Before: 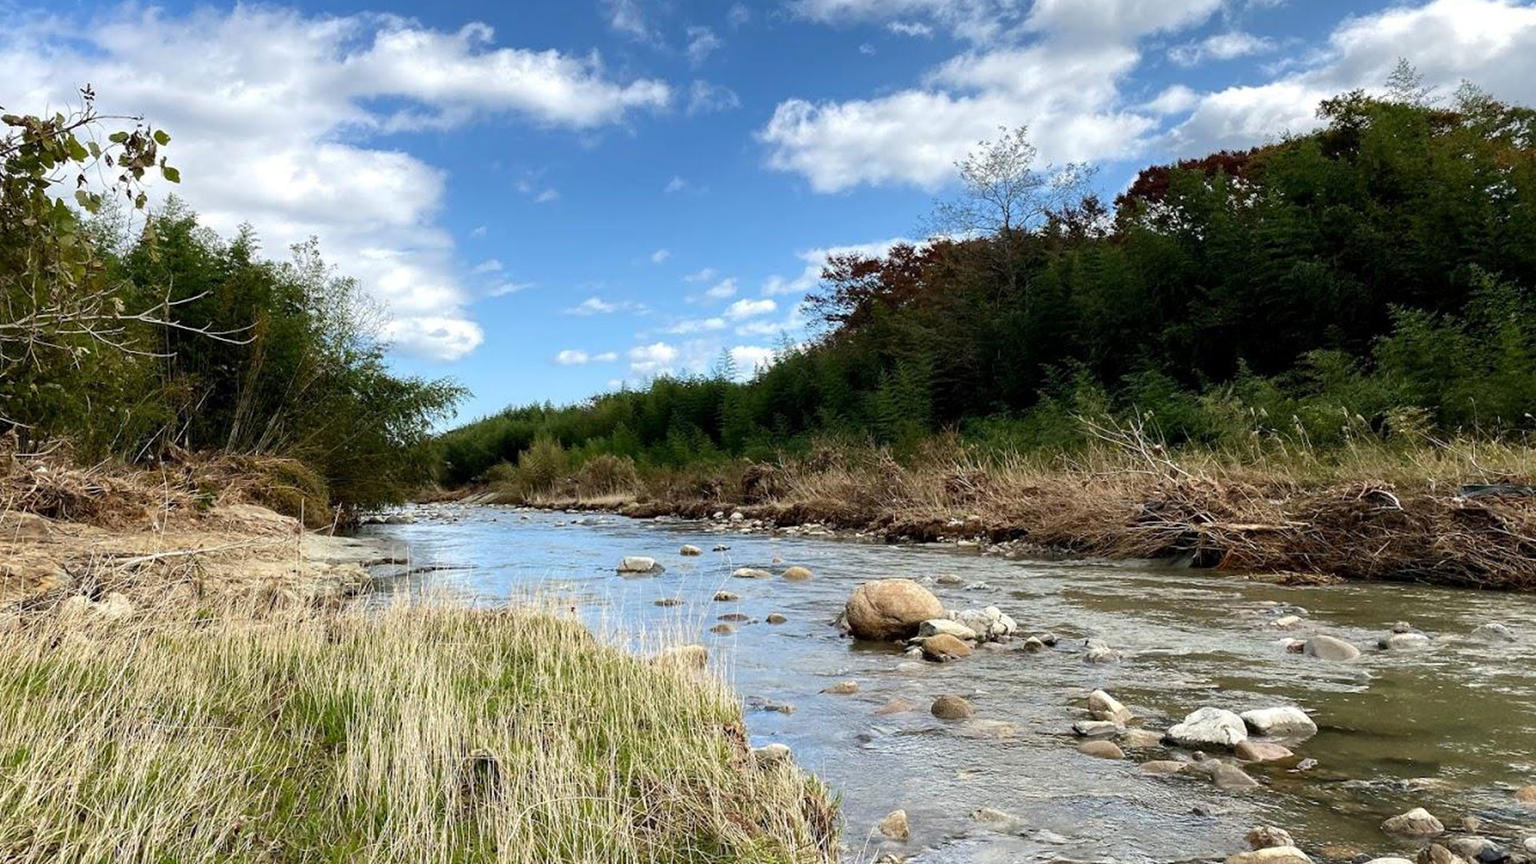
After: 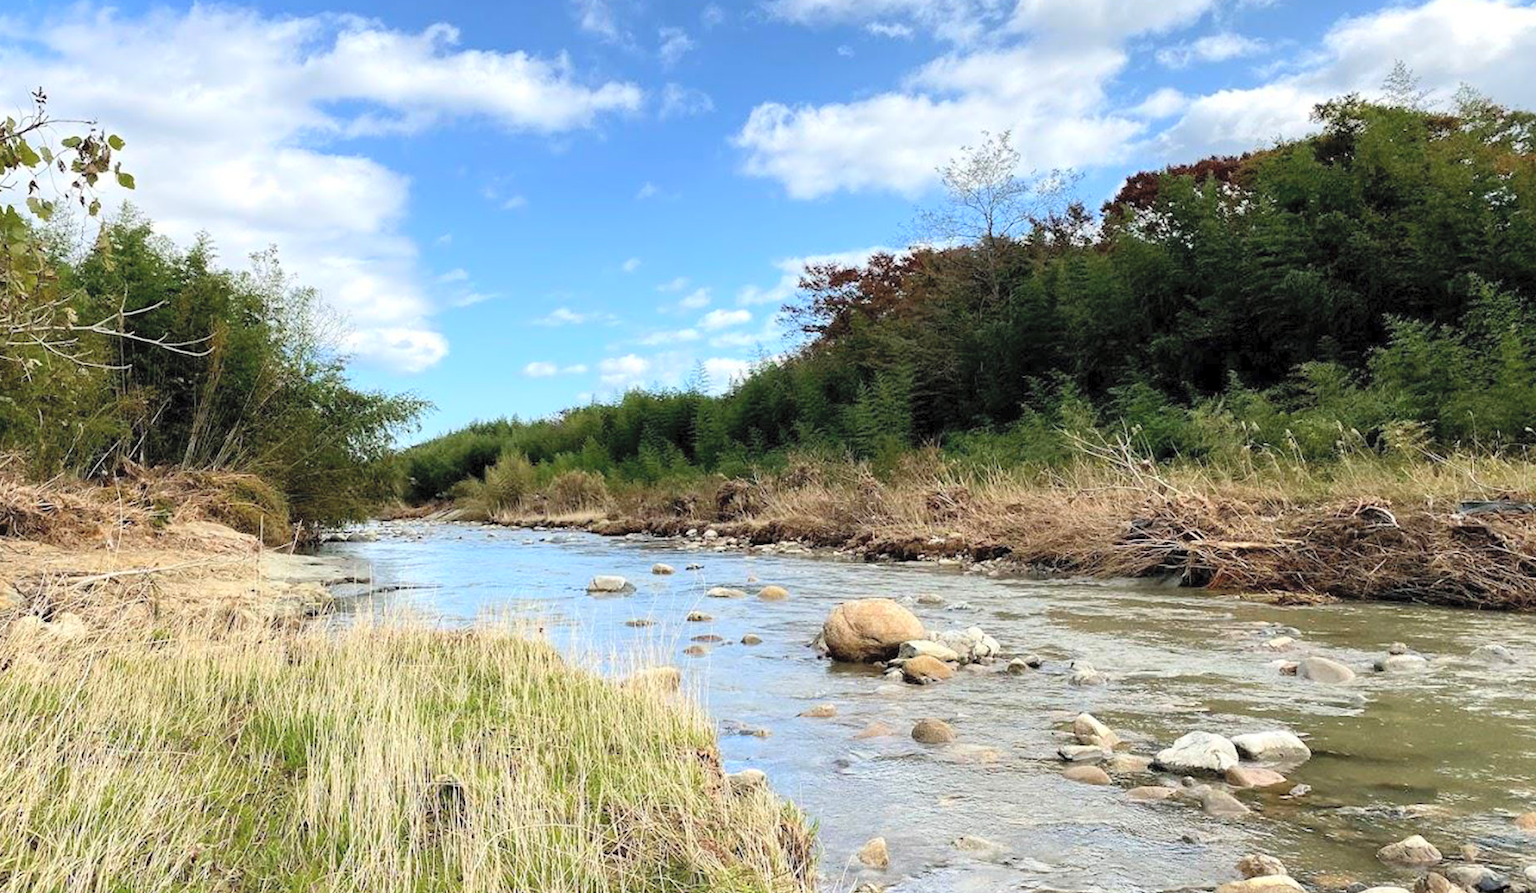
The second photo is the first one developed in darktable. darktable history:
crop and rotate: left 3.238%
contrast brightness saturation: contrast 0.1, brightness 0.3, saturation 0.14
